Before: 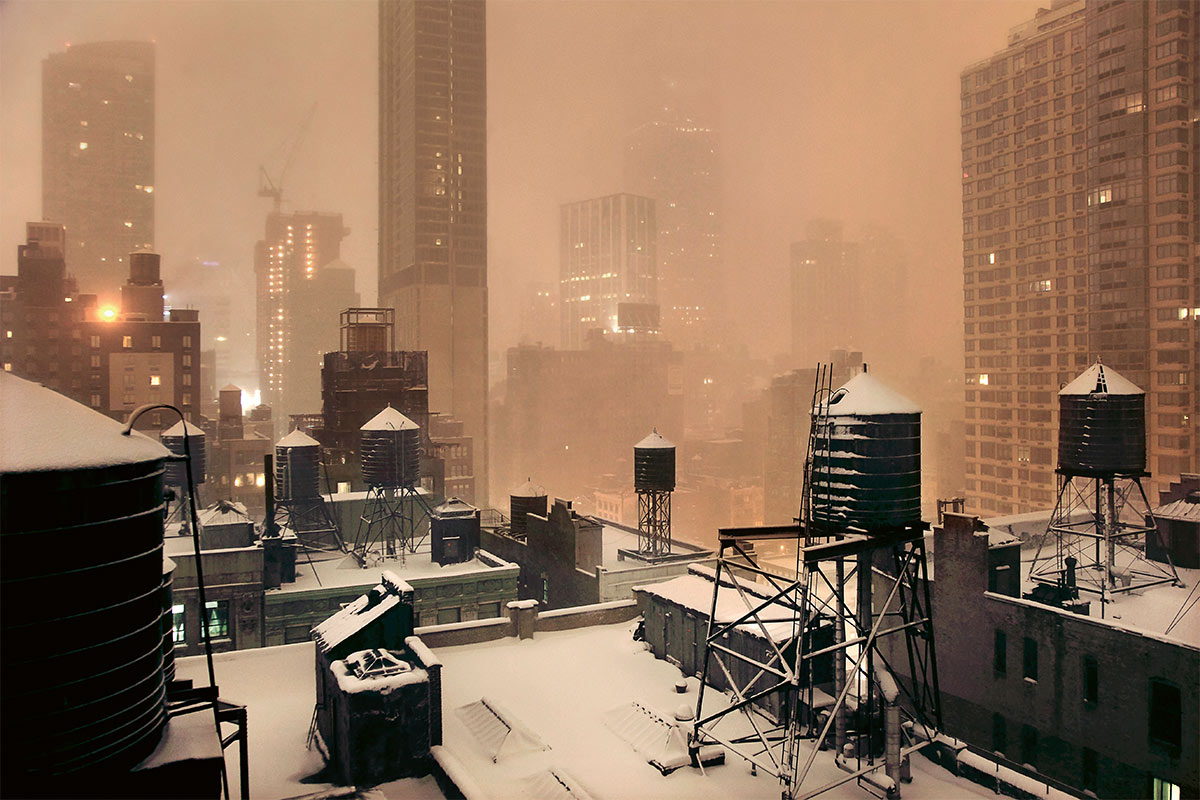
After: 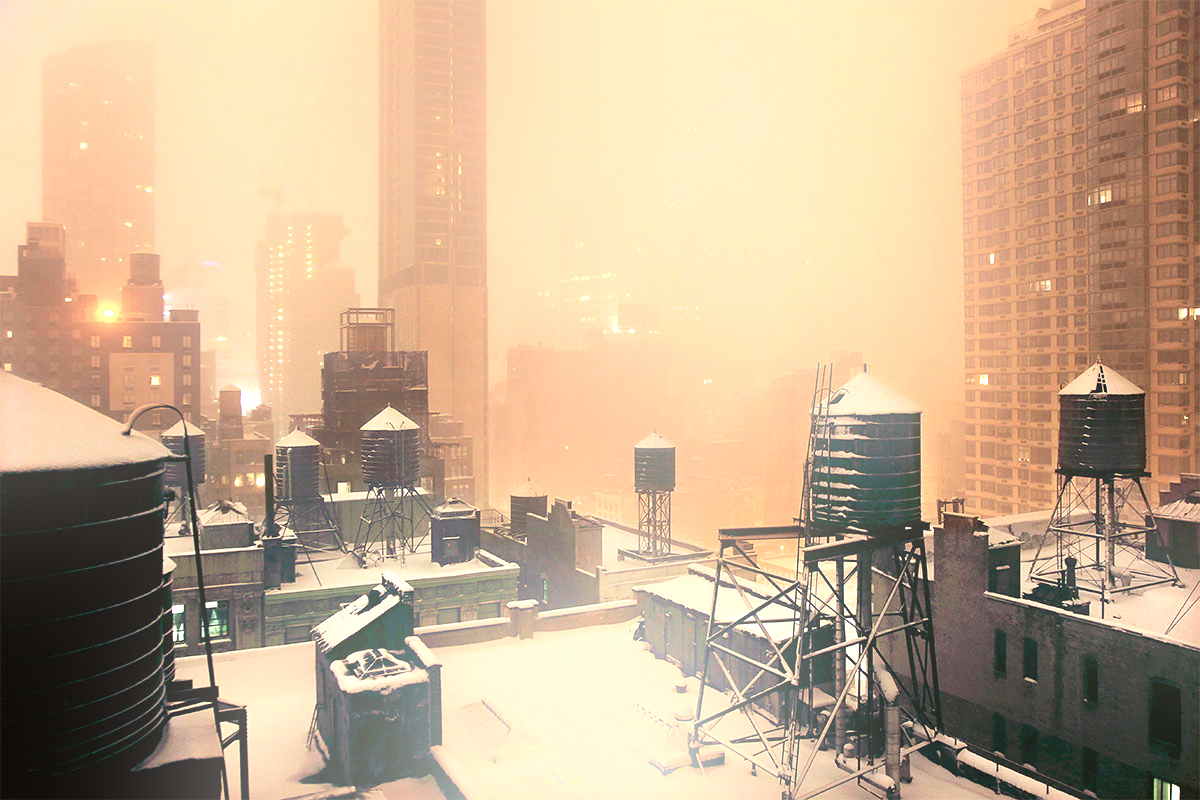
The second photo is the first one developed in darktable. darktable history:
exposure: black level correction 0, exposure 0.7 EV, compensate exposure bias true, compensate highlight preservation false
bloom: on, module defaults
